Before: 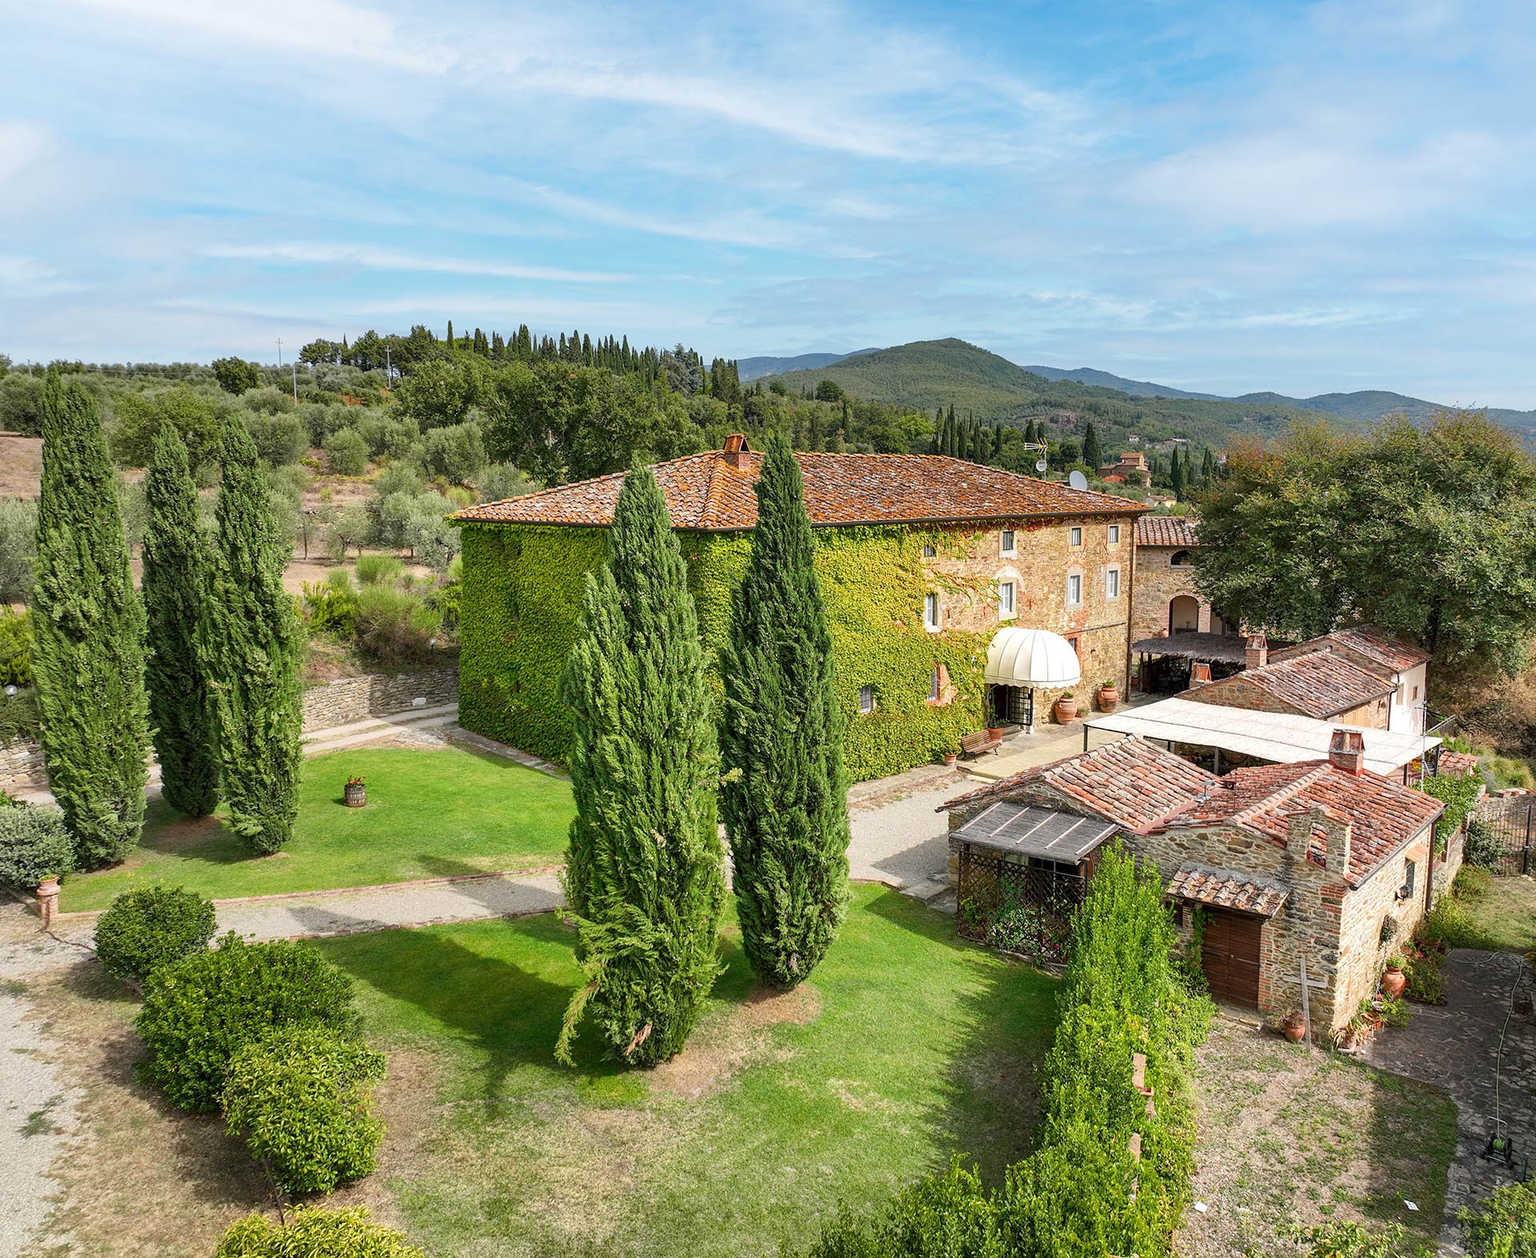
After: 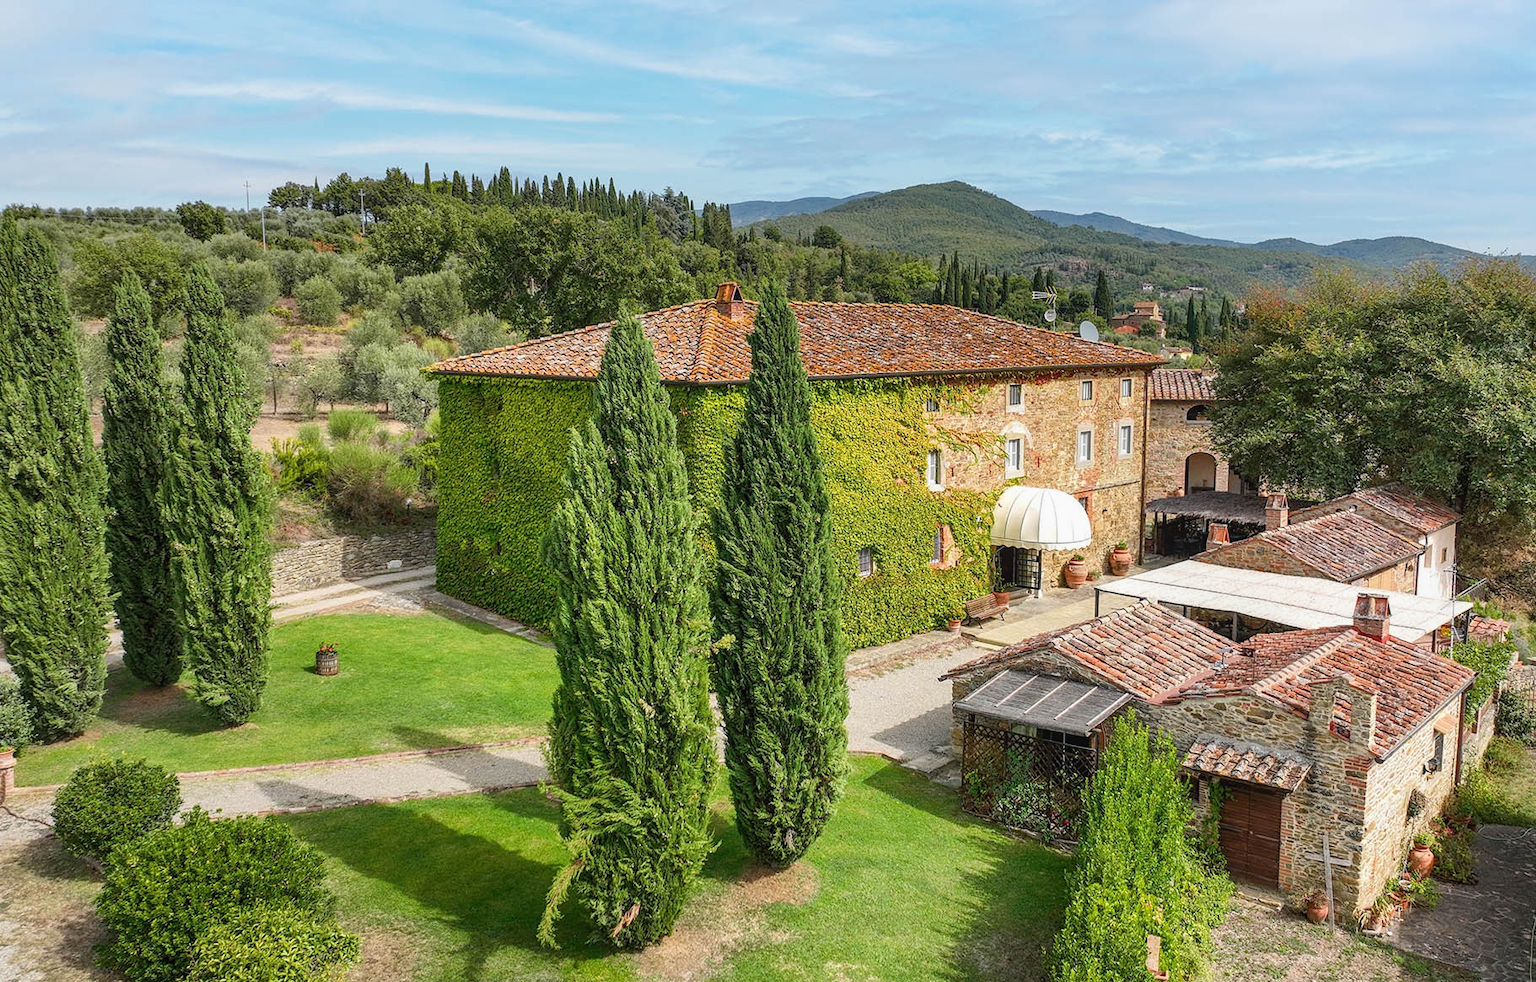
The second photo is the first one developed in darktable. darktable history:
crop and rotate: left 2.961%, top 13.323%, right 2.121%, bottom 12.604%
local contrast: detail 109%
